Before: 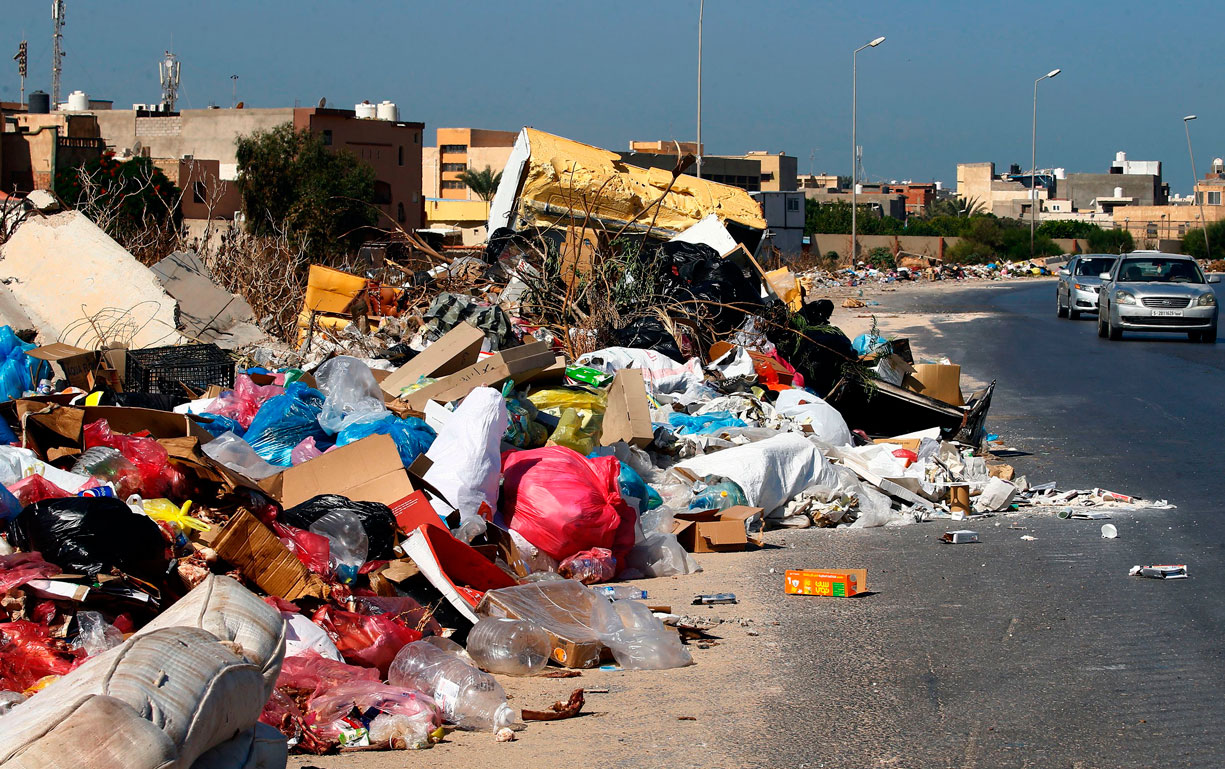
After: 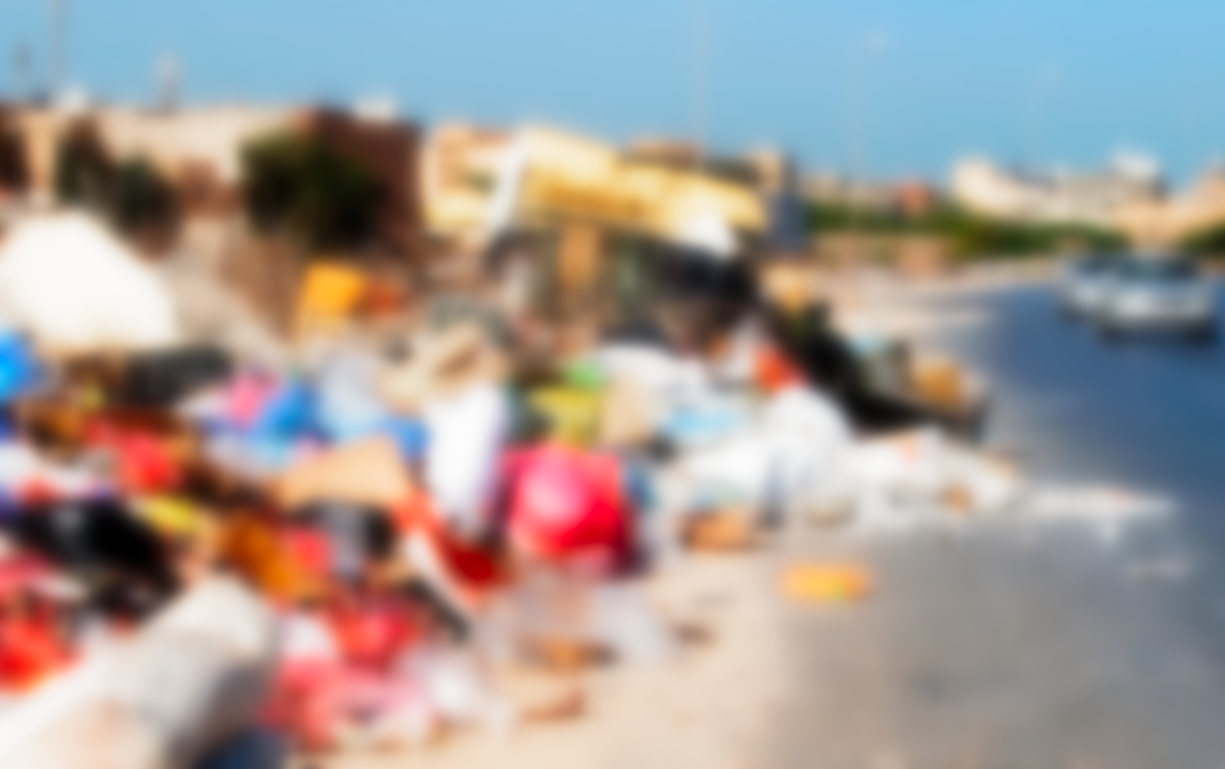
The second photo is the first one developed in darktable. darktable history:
lowpass: on, module defaults
contrast brightness saturation: contrast 0.07, brightness 0.08, saturation 0.18
filmic rgb: middle gray luminance 9.23%, black relative exposure -10.55 EV, white relative exposure 3.45 EV, threshold 6 EV, target black luminance 0%, hardness 5.98, latitude 59.69%, contrast 1.087, highlights saturation mix 5%, shadows ↔ highlights balance 29.23%, add noise in highlights 0, preserve chrominance no, color science v3 (2019), use custom middle-gray values true, iterations of high-quality reconstruction 0, contrast in highlights soft, enable highlight reconstruction true
